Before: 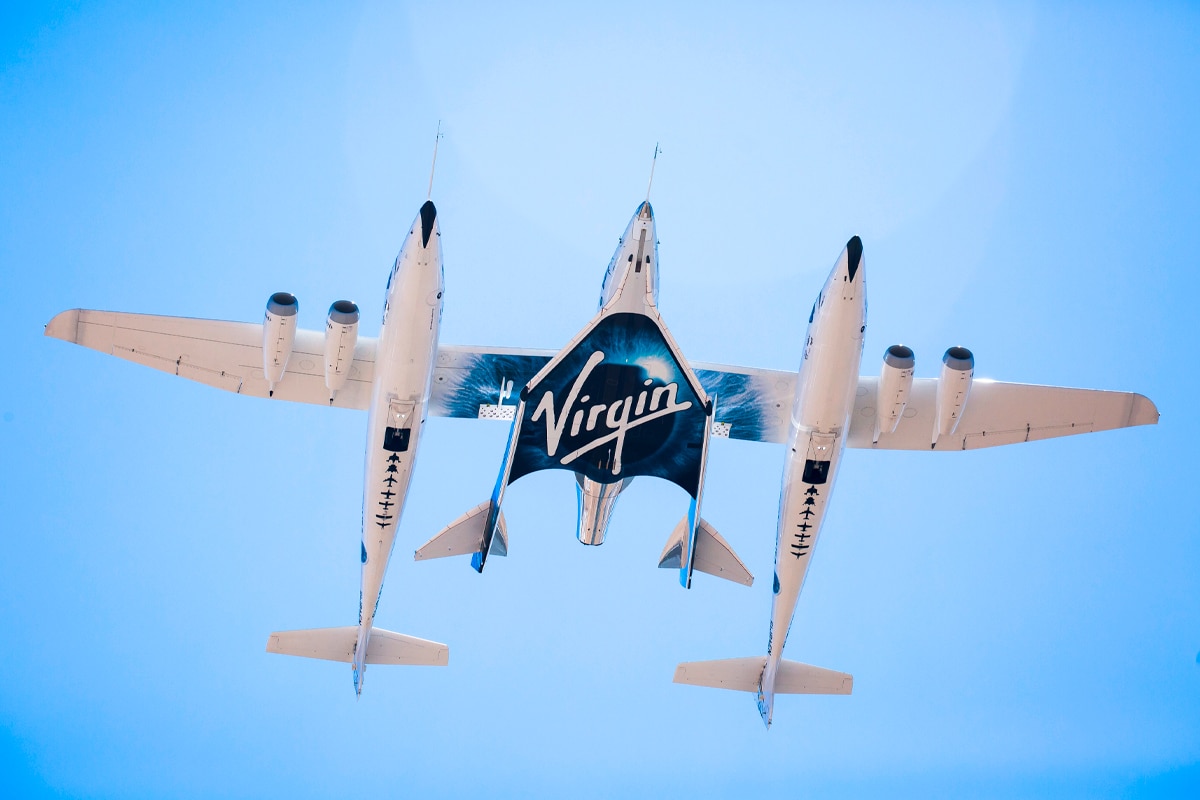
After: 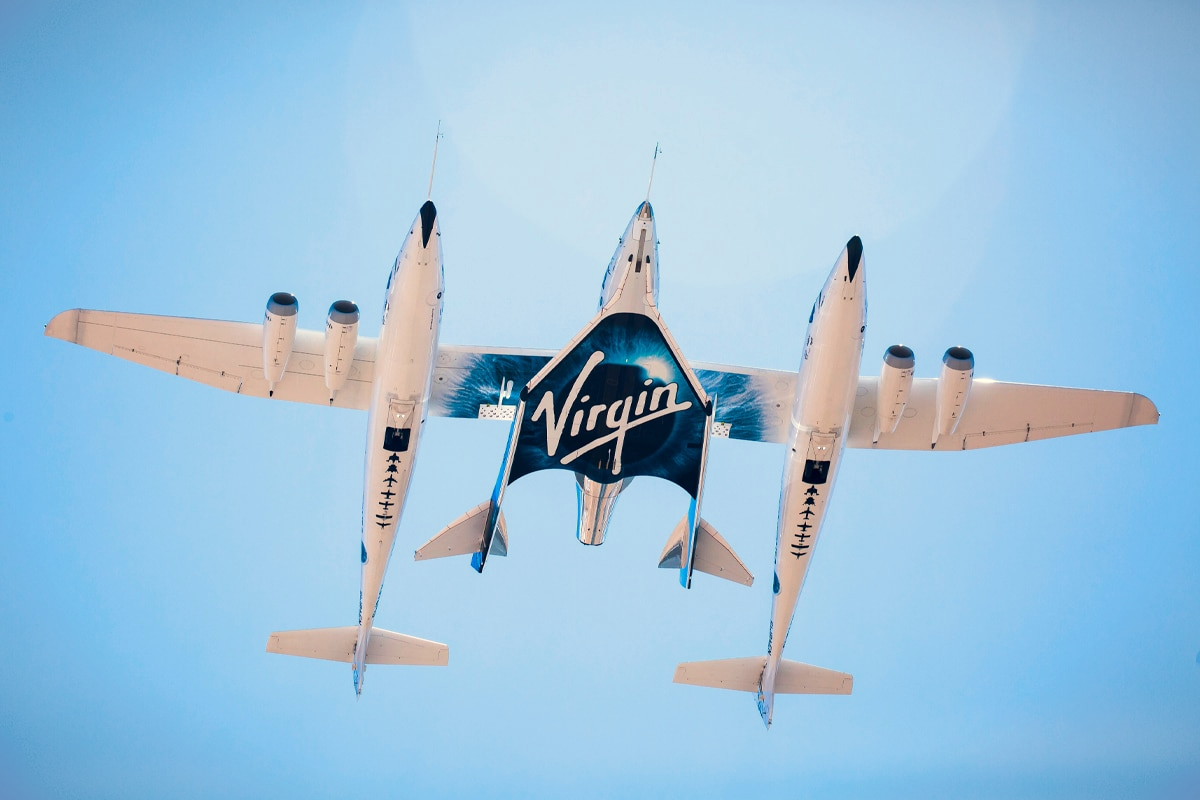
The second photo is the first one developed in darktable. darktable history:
white balance: red 1.045, blue 0.932
vignetting: fall-off start 100%, brightness -0.282, width/height ratio 1.31
